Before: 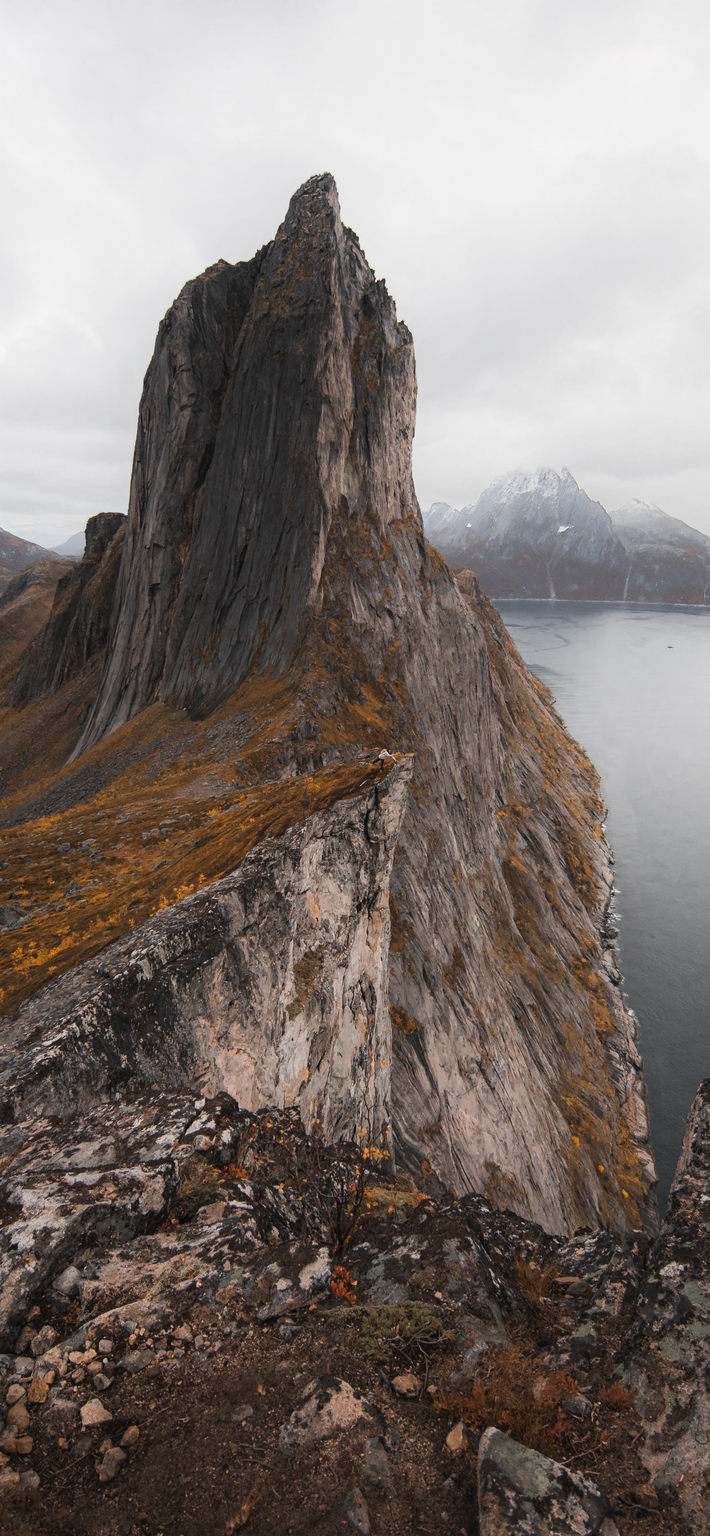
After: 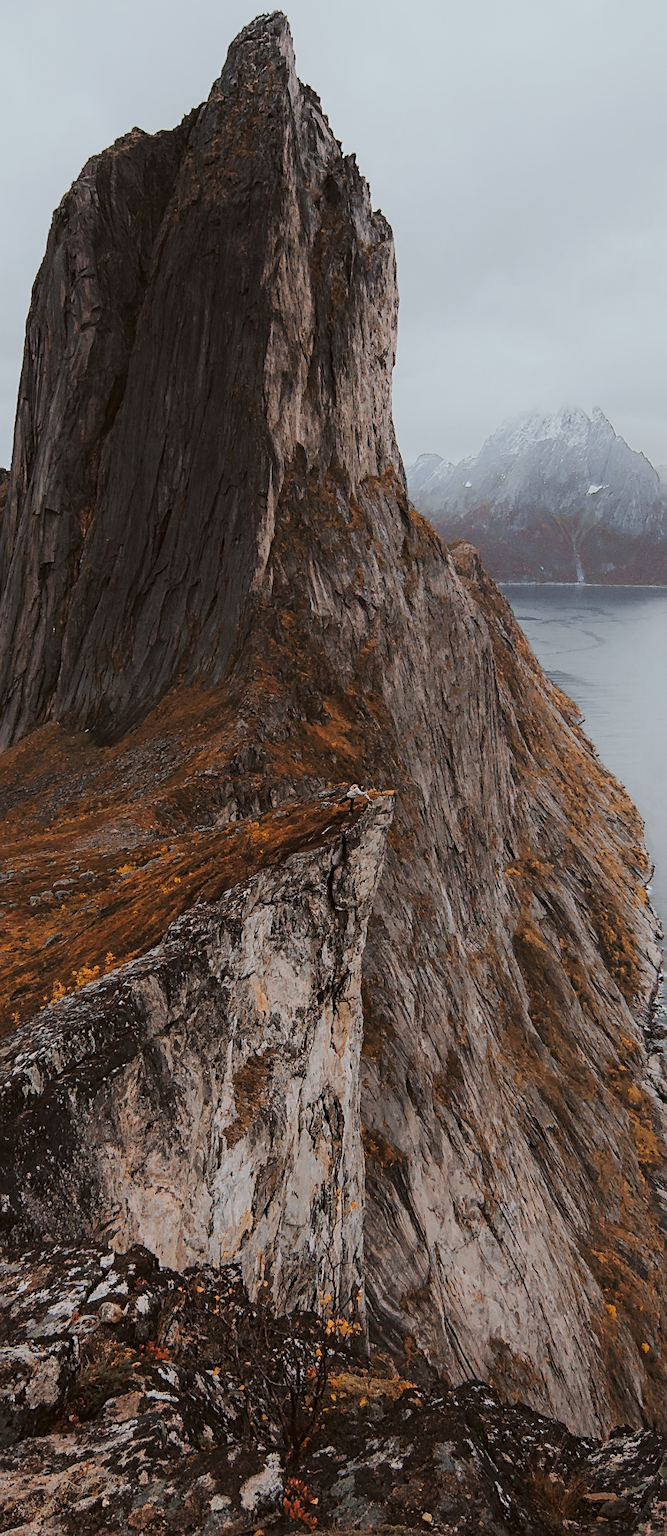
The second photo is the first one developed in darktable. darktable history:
base curve: curves: ch0 [(0, 0) (0.028, 0.03) (0.121, 0.232) (0.46, 0.748) (0.859, 0.968) (1, 1)], preserve colors none
contrast brightness saturation: brightness 0.139
sharpen: on, module defaults
exposure: exposure -1.504 EV, compensate exposure bias true, compensate highlight preservation false
crop and rotate: left 16.915%, top 10.75%, right 12.992%, bottom 14.732%
color correction: highlights a* -3.69, highlights b* -6.9, shadows a* 3.08, shadows b* 5.44
